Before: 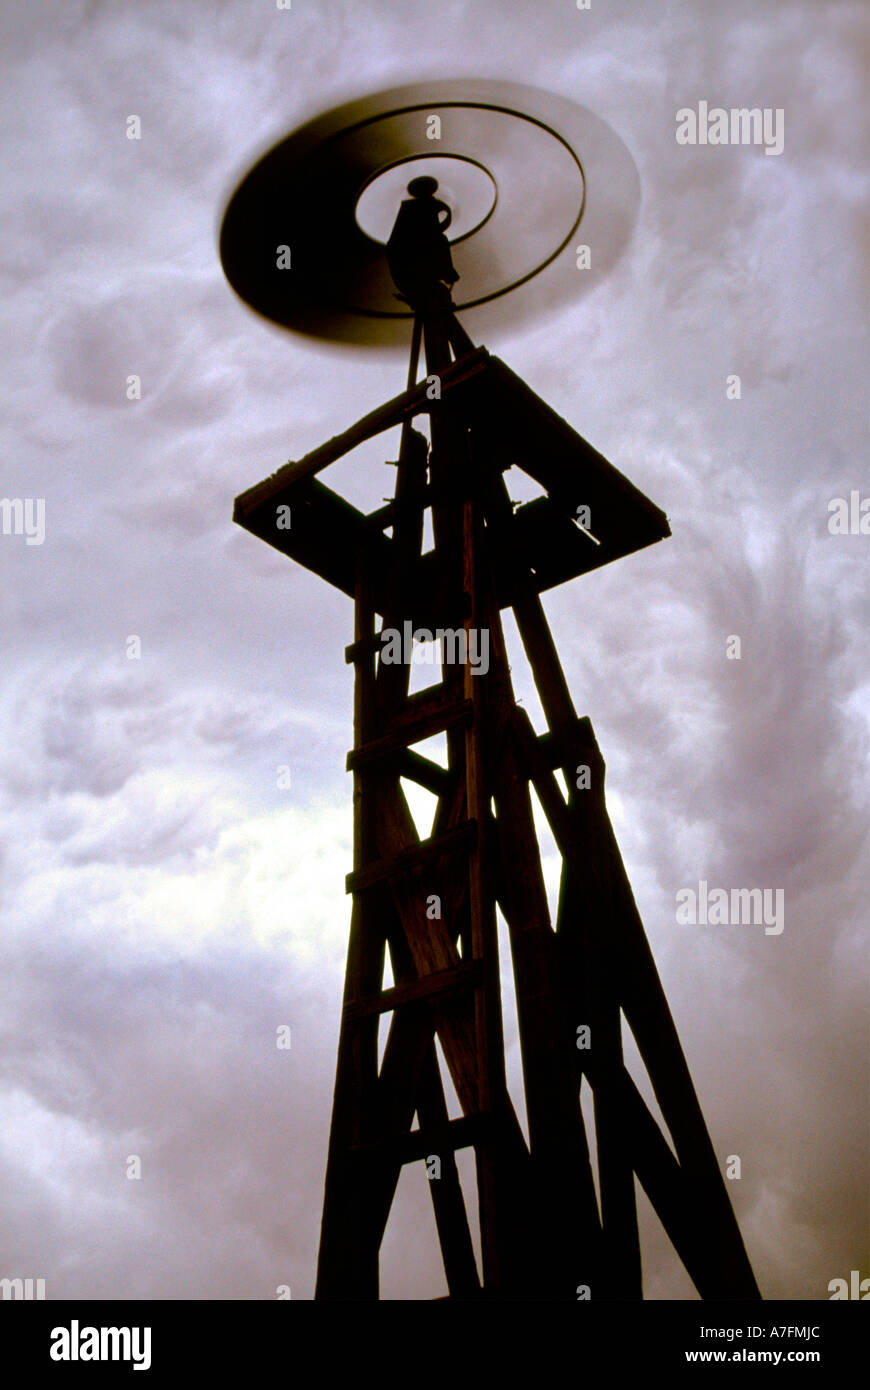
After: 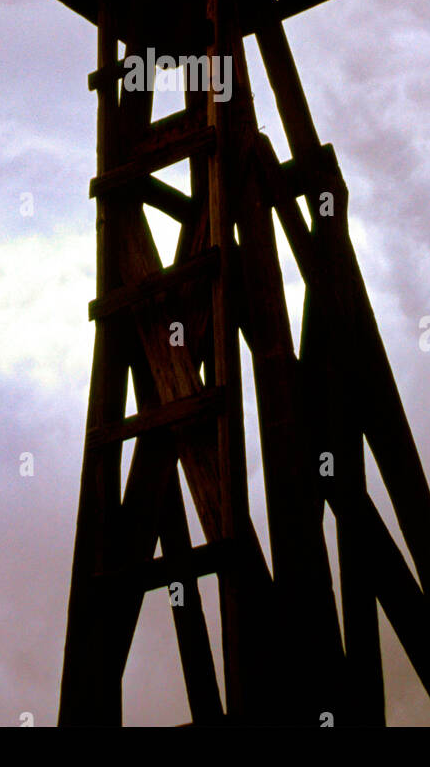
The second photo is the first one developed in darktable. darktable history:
contrast equalizer: y [[0.5 ×6], [0.5 ×6], [0.5, 0.5, 0.501, 0.545, 0.707, 0.863], [0 ×6], [0 ×6]], mix -0.193
crop: left 29.593%, top 41.289%, right 20.881%, bottom 3.507%
velvia: strength 24.82%
